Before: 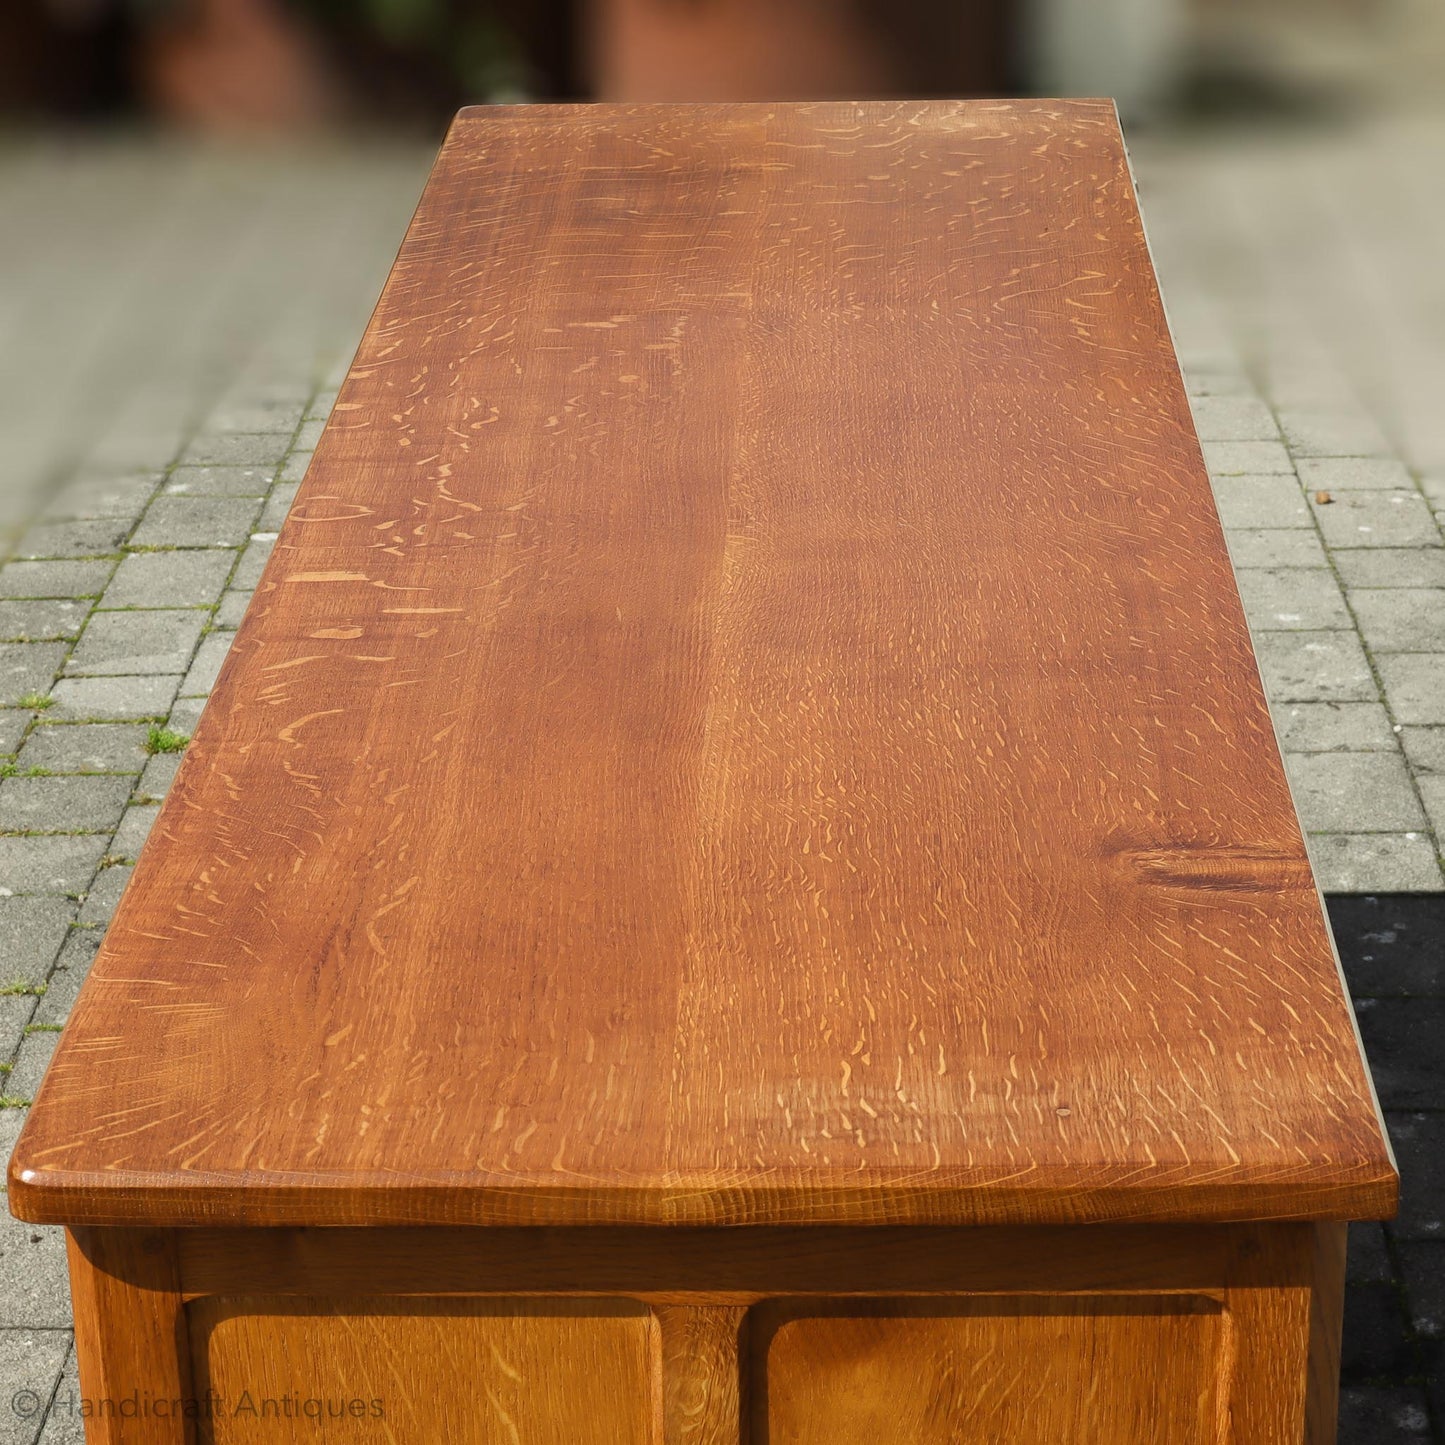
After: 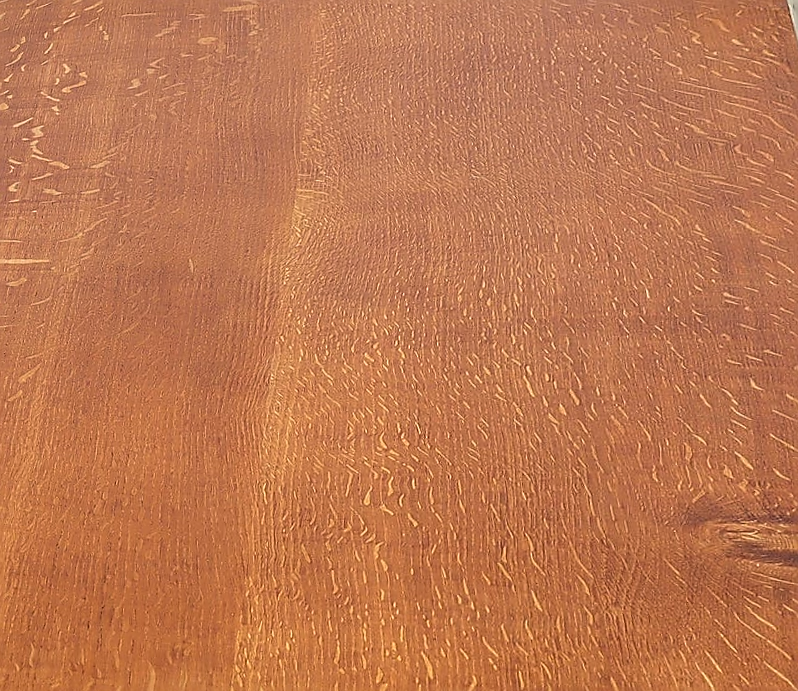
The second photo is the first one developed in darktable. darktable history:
crop and rotate: left 22.13%, top 22.054%, right 22.026%, bottom 22.102%
tone equalizer: on, module defaults
sharpen: radius 1.4, amount 1.25, threshold 0.7
rotate and perspective: rotation 1.69°, lens shift (vertical) -0.023, lens shift (horizontal) -0.291, crop left 0.025, crop right 0.988, crop top 0.092, crop bottom 0.842
